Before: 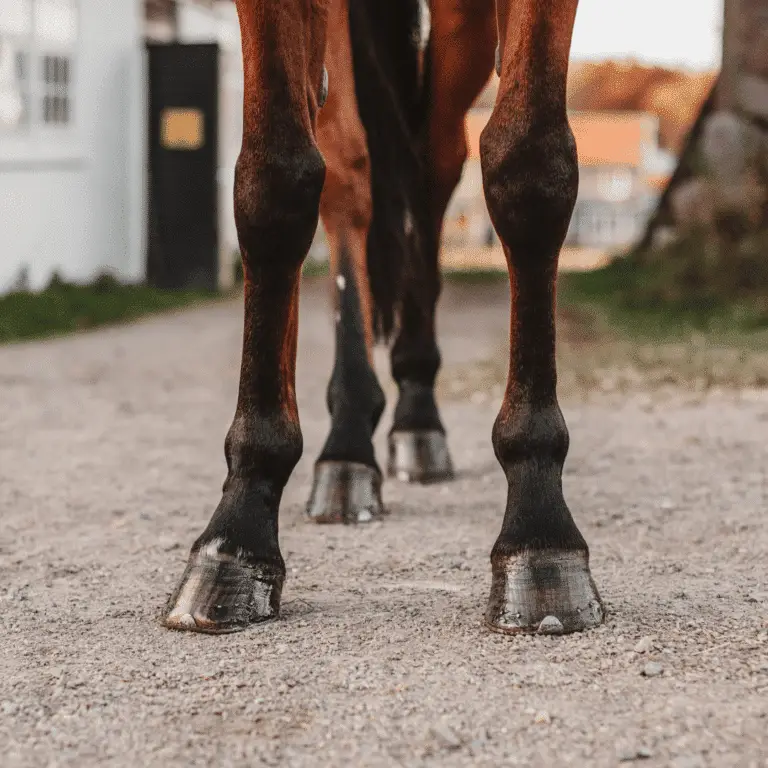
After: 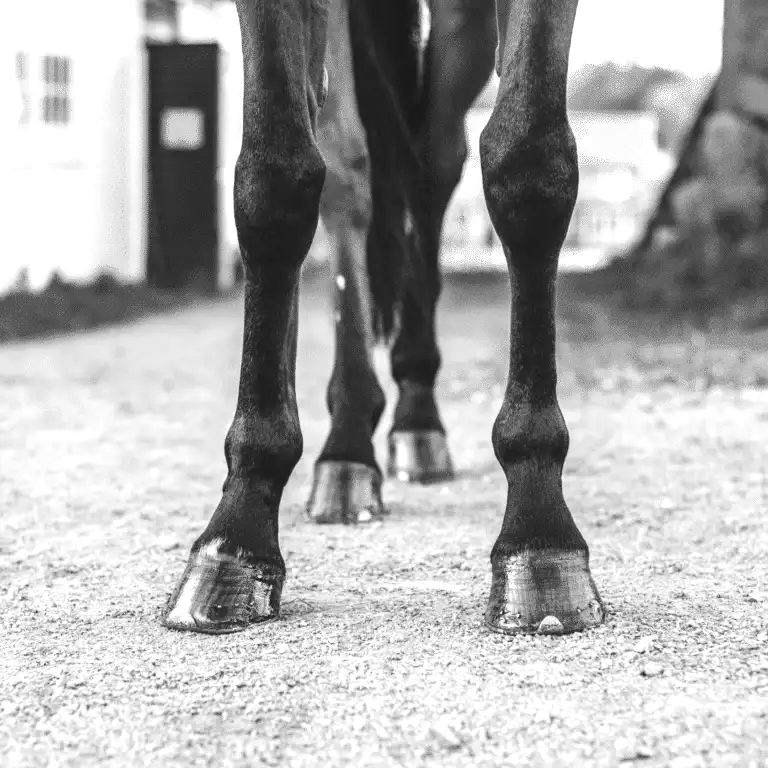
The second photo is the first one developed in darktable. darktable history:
exposure: exposure 1 EV, compensate highlight preservation false
monochrome: on, module defaults
